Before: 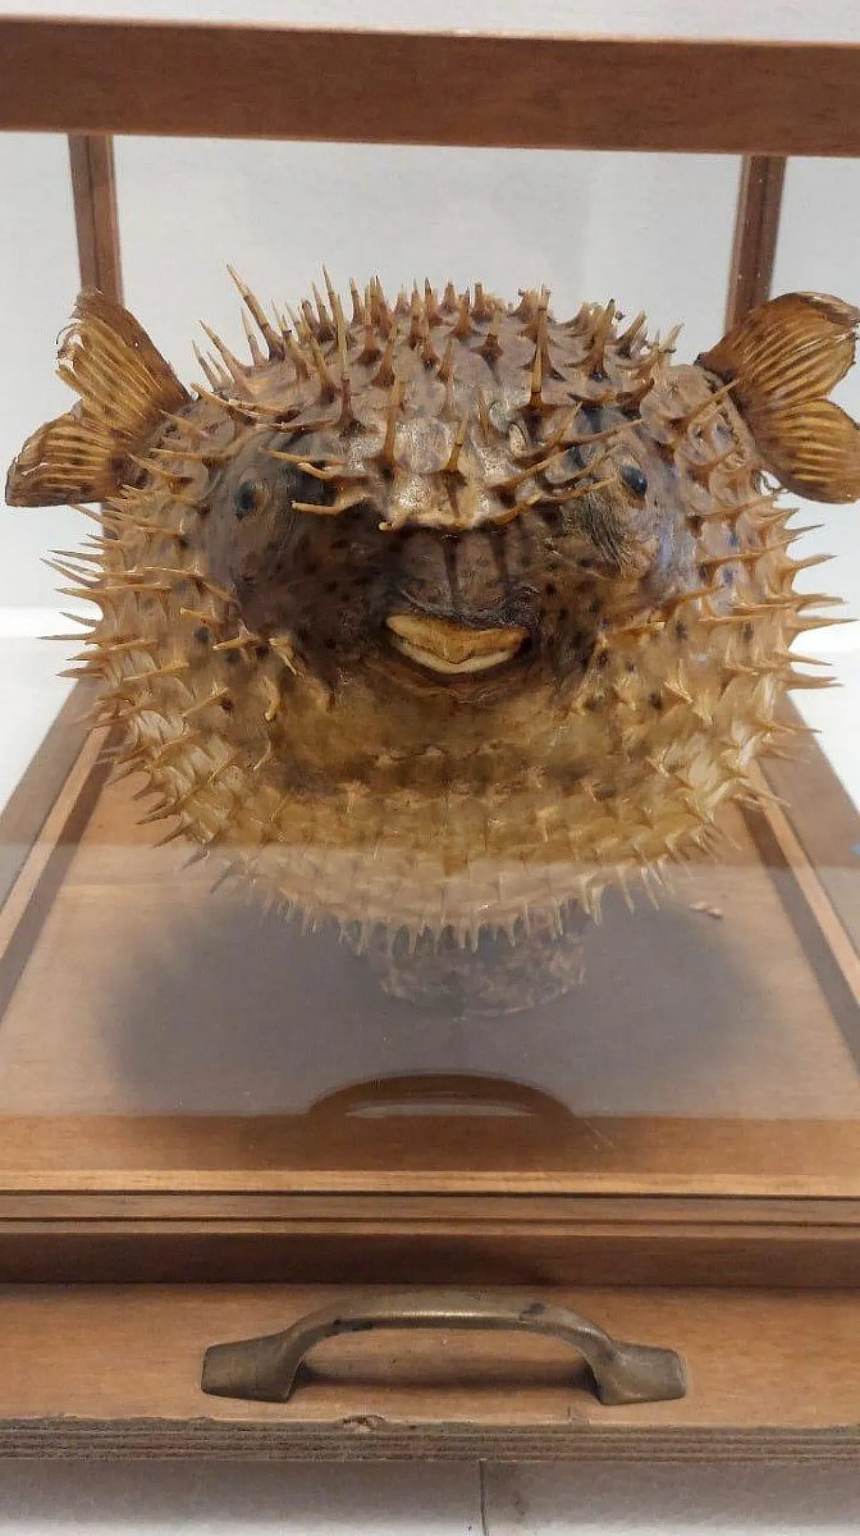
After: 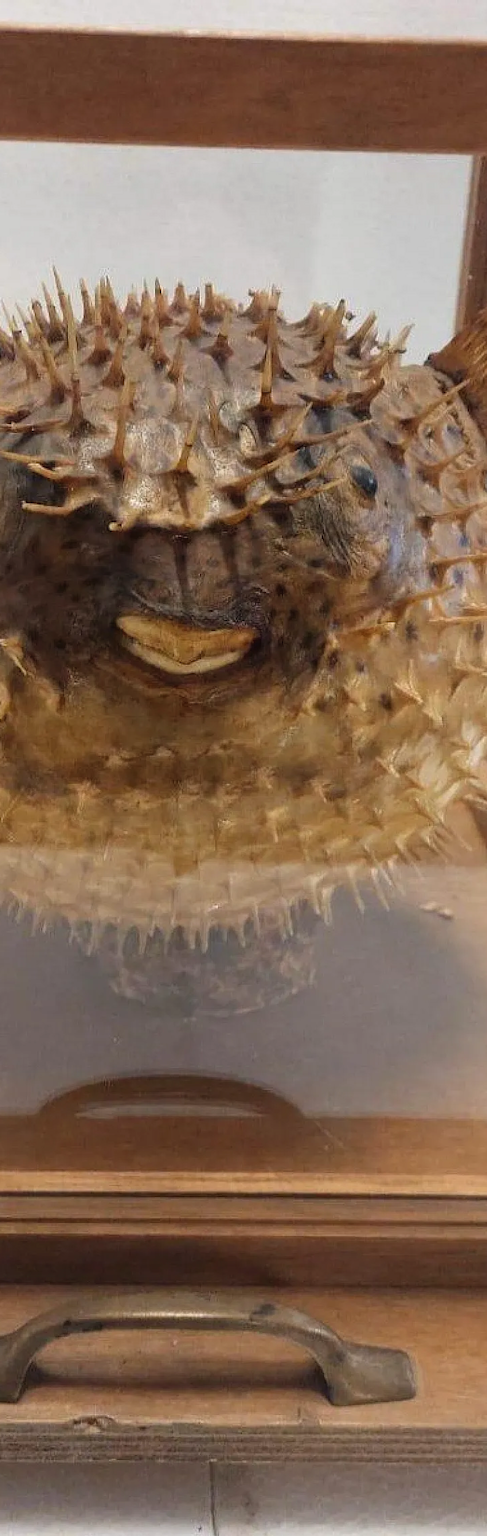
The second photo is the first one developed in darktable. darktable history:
crop: left 31.419%, top 0.011%, right 11.935%
exposure: black level correction -0.002, exposure 0.039 EV, compensate highlight preservation false
